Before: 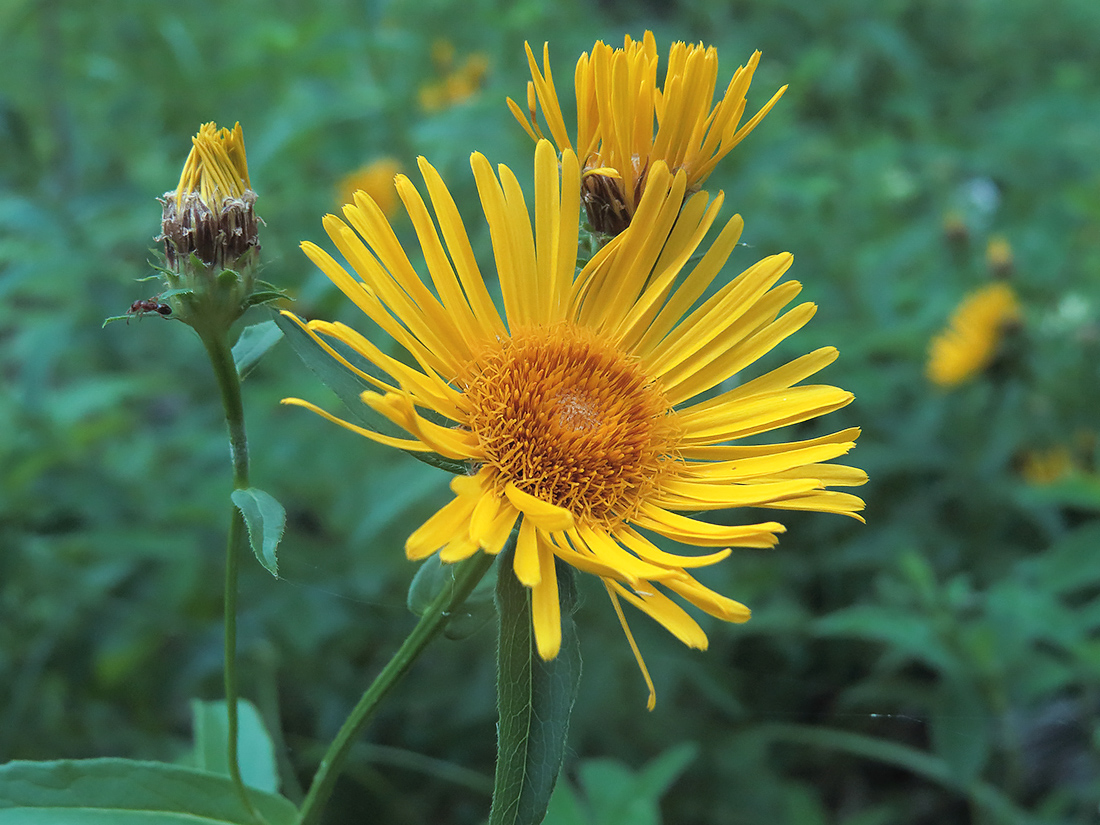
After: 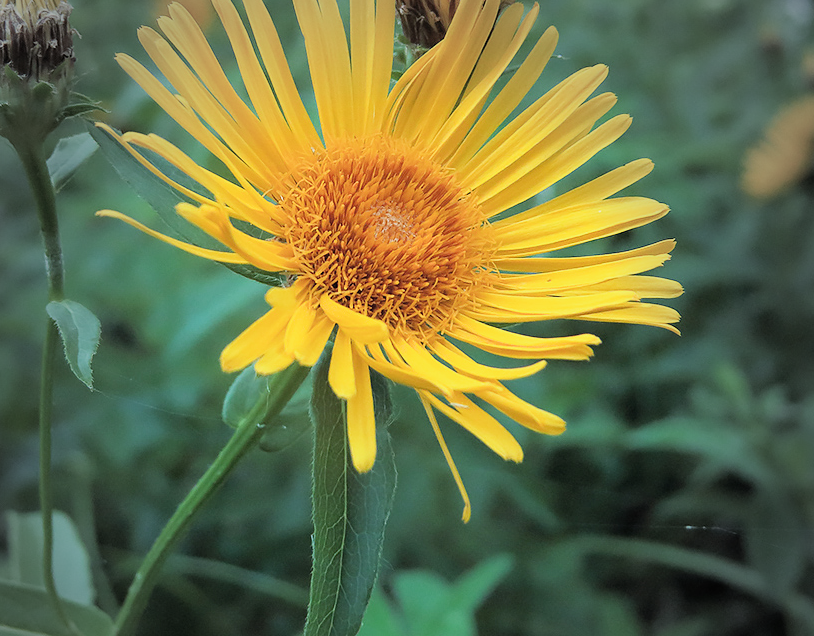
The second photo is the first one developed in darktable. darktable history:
crop: left 16.871%, top 22.857%, right 9.116%
filmic rgb: white relative exposure 3.9 EV, hardness 4.26
exposure: exposure 0.669 EV
vignetting: fall-off start 64.63%, center (-0.034, 0.148), width/height ratio 0.881
